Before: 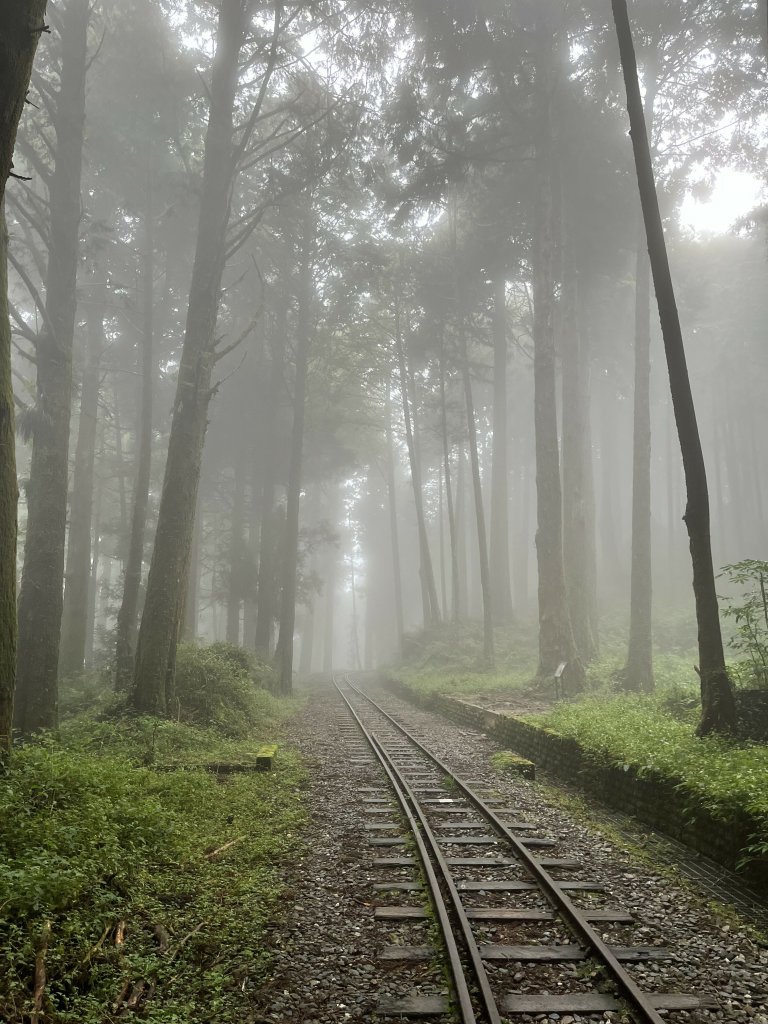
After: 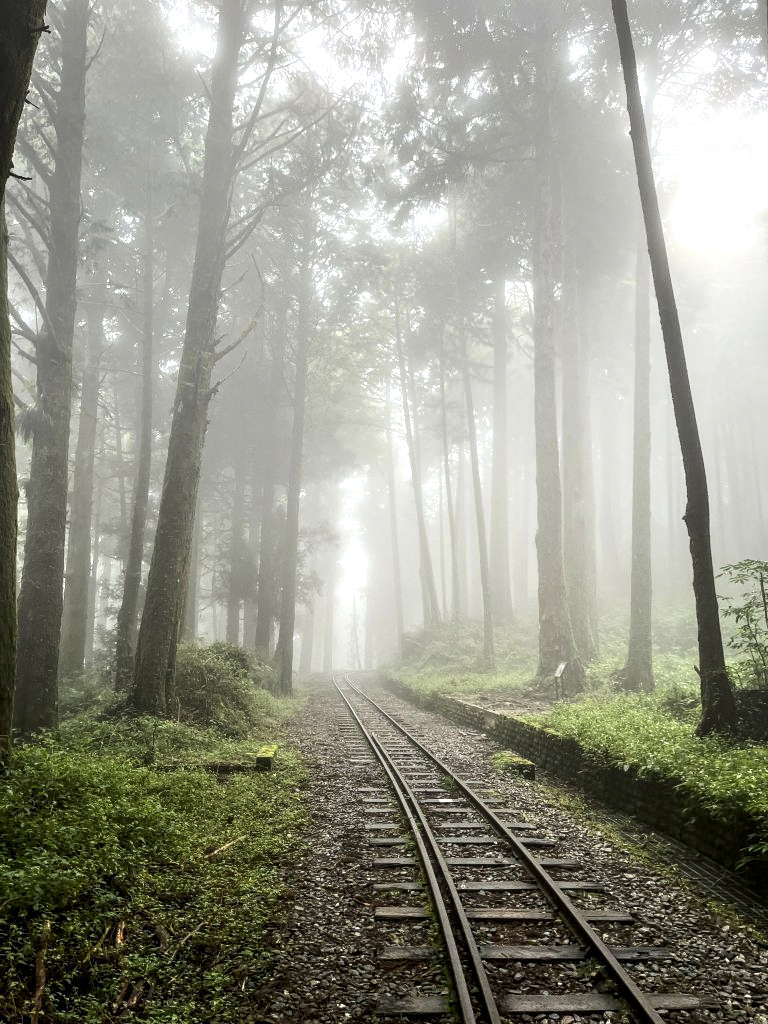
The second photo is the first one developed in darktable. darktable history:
local contrast: detail 130%
shadows and highlights: shadows -41.84, highlights 63.86, soften with gaussian
tone equalizer: -8 EV -0.753 EV, -7 EV -0.735 EV, -6 EV -0.617 EV, -5 EV -0.378 EV, -3 EV 0.4 EV, -2 EV 0.6 EV, -1 EV 0.697 EV, +0 EV 0.769 EV, edges refinement/feathering 500, mask exposure compensation -1.57 EV, preserve details no
